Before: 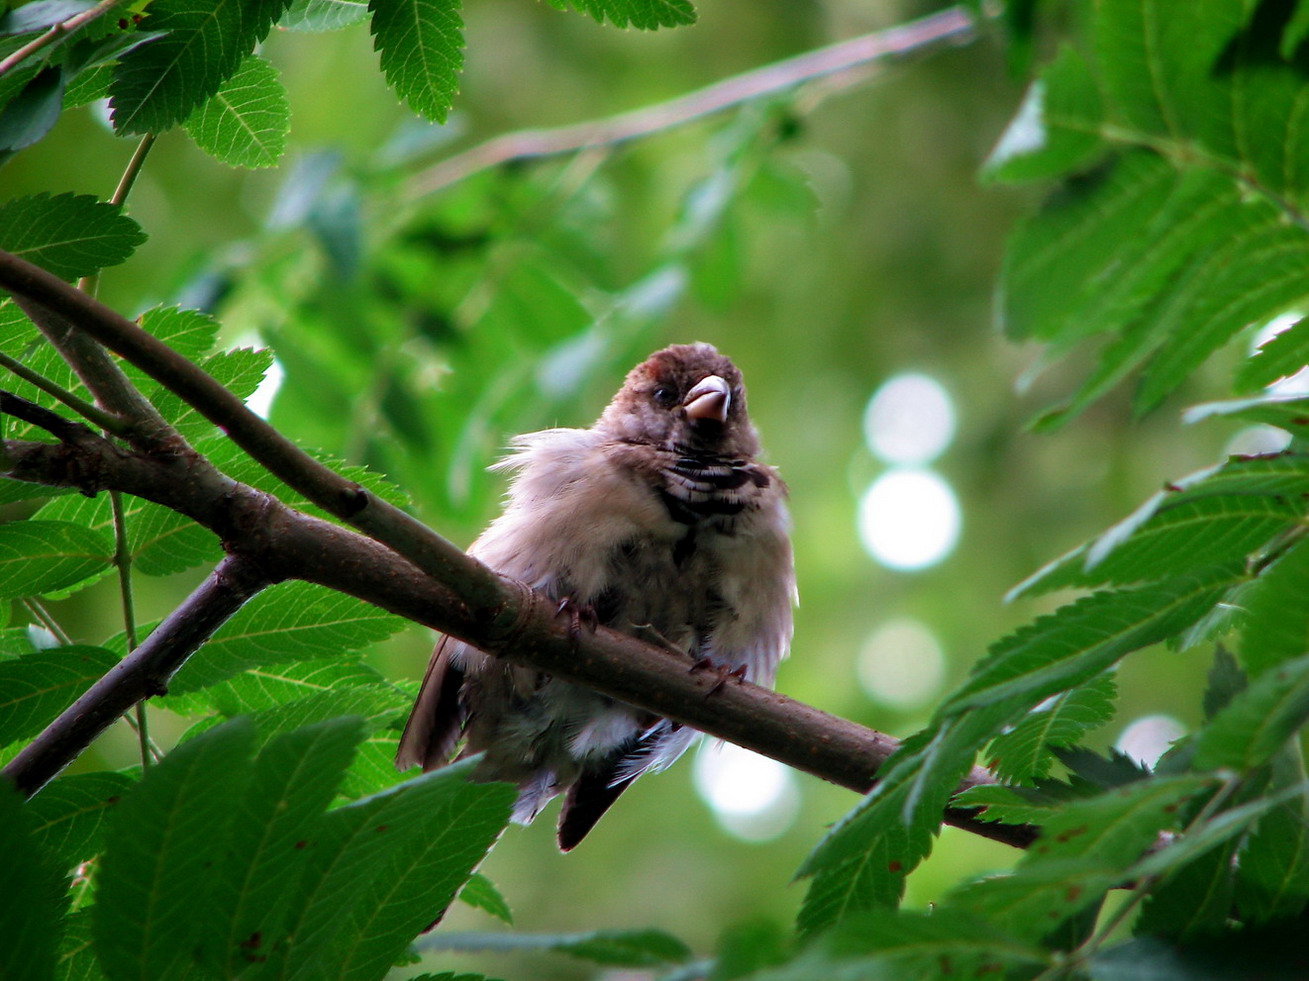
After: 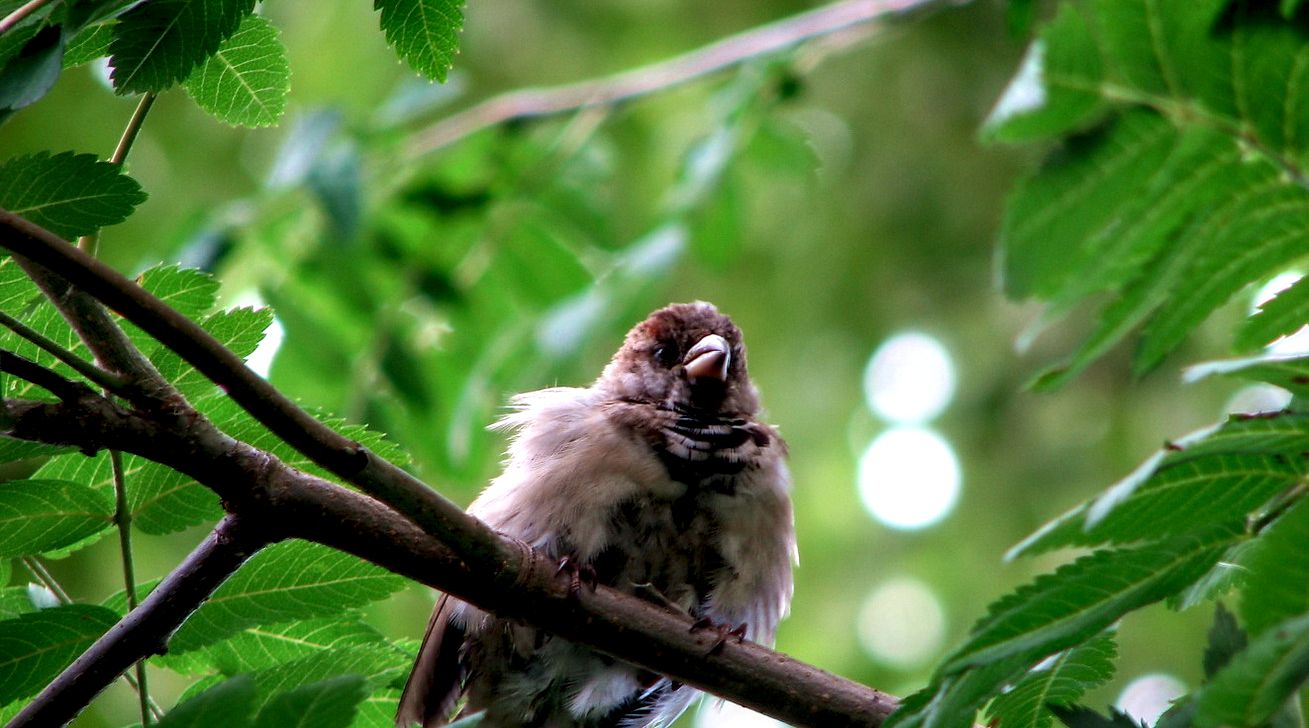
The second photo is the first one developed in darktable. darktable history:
local contrast: detail 134%, midtone range 0.744
crop: top 4.216%, bottom 21.49%
